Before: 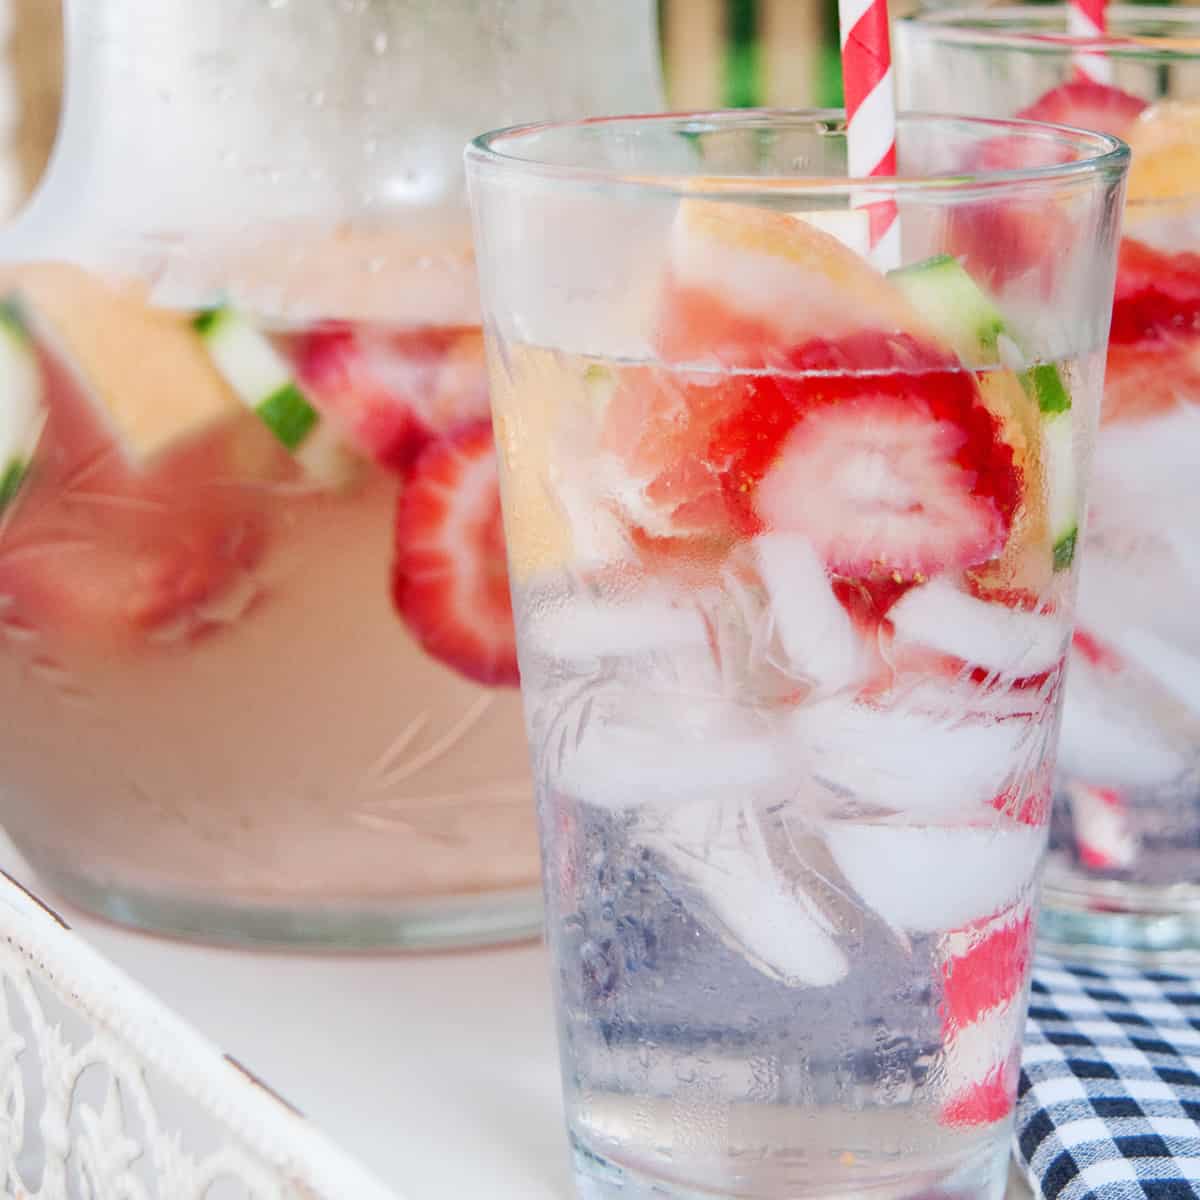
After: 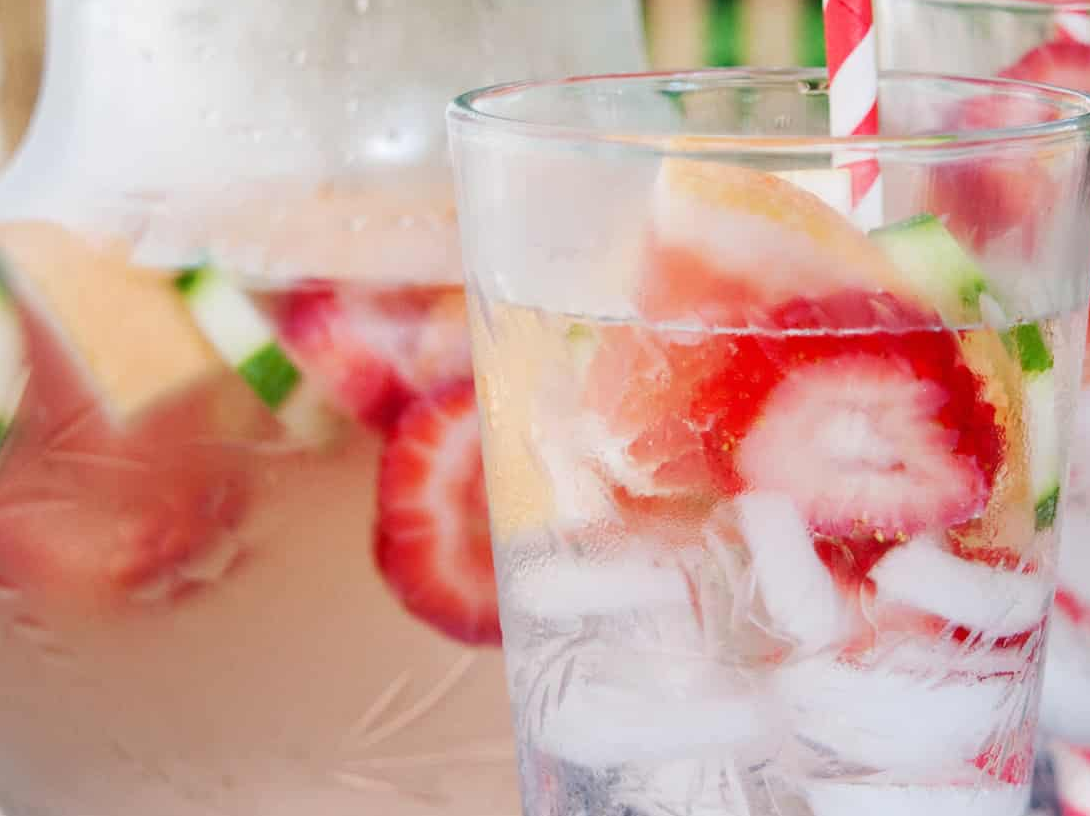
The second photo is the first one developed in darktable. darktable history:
crop: left 1.548%, top 3.457%, right 7.617%, bottom 28.509%
